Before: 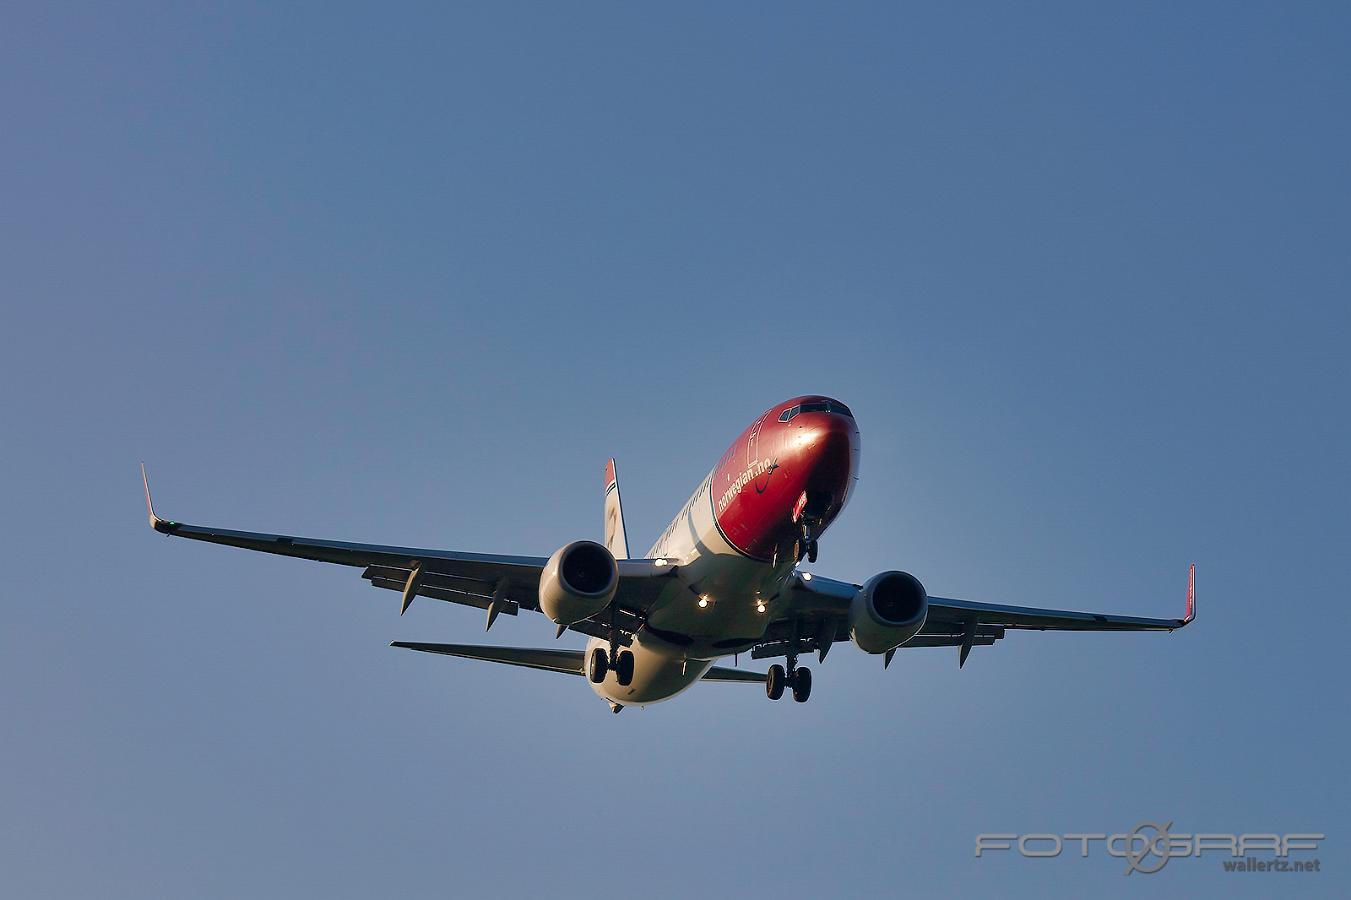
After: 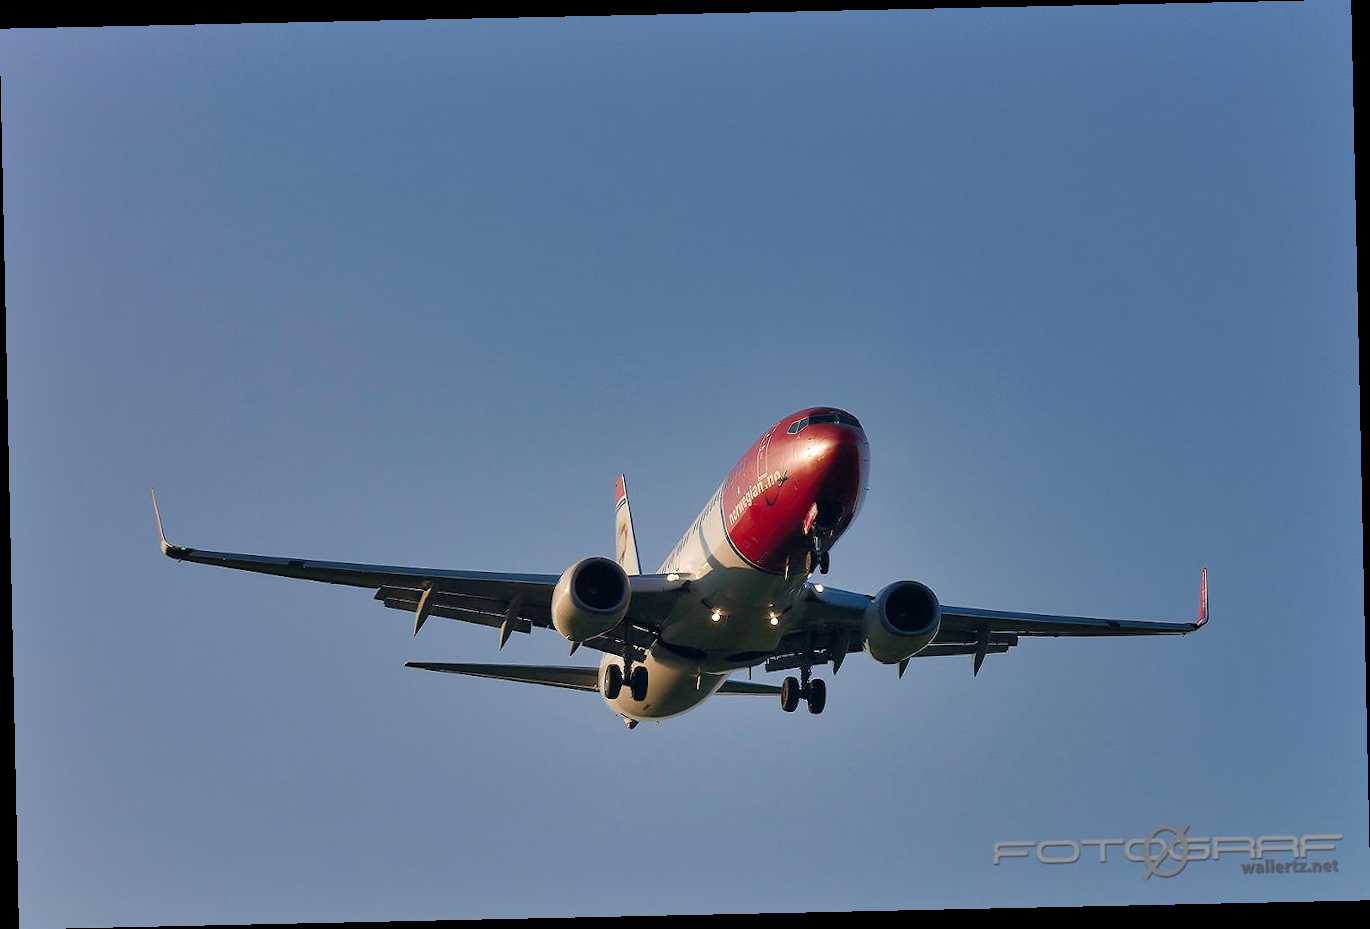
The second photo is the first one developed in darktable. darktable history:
shadows and highlights: shadows 32, highlights -32, soften with gaussian
rotate and perspective: rotation -1.24°, automatic cropping off
